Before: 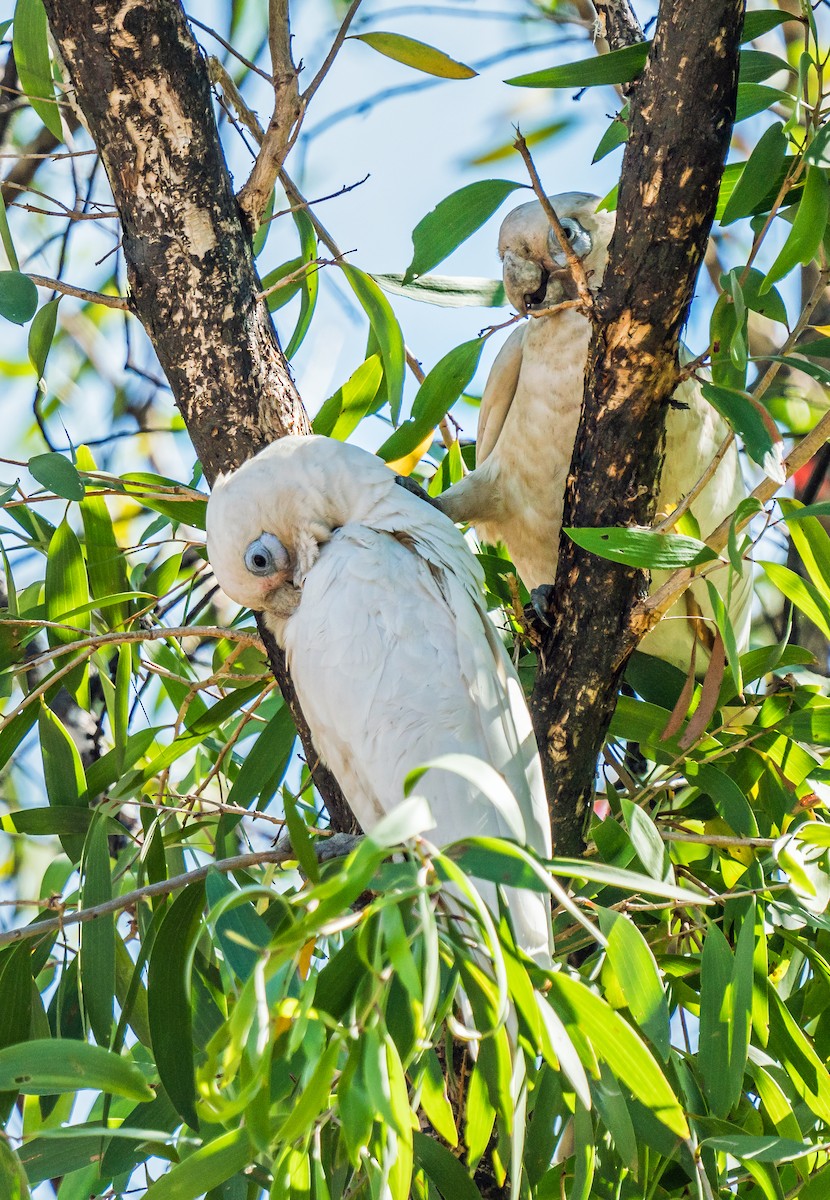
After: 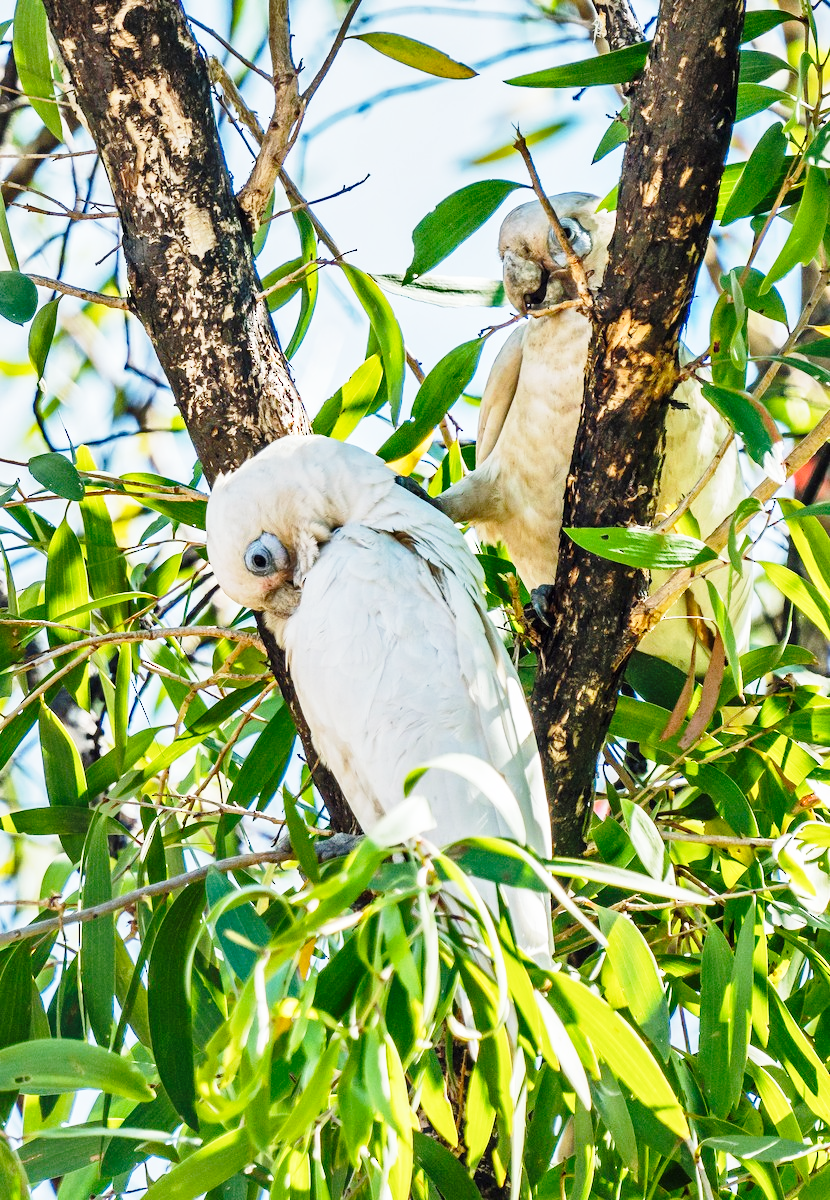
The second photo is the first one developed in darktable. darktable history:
base curve: curves: ch0 [(0, 0) (0.028, 0.03) (0.121, 0.232) (0.46, 0.748) (0.859, 0.968) (1, 1)], preserve colors none
shadows and highlights: soften with gaussian
